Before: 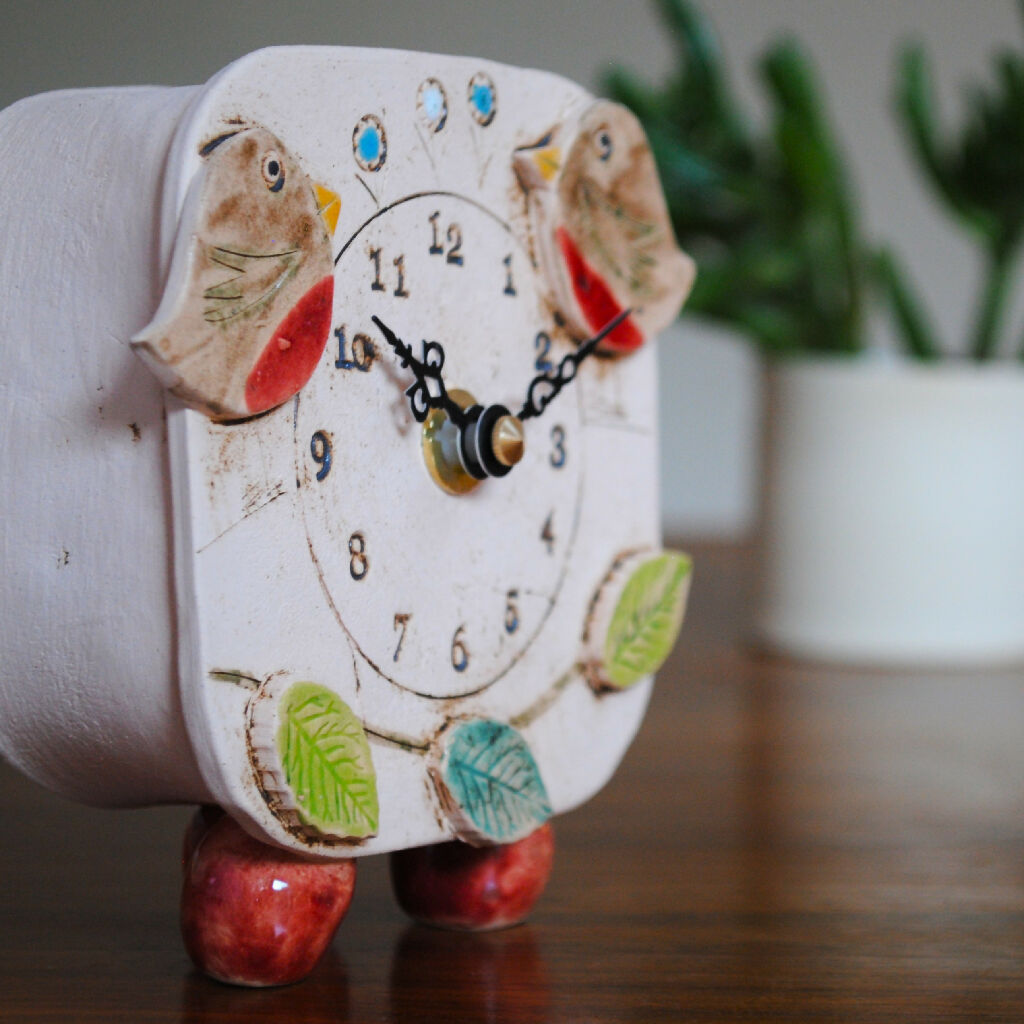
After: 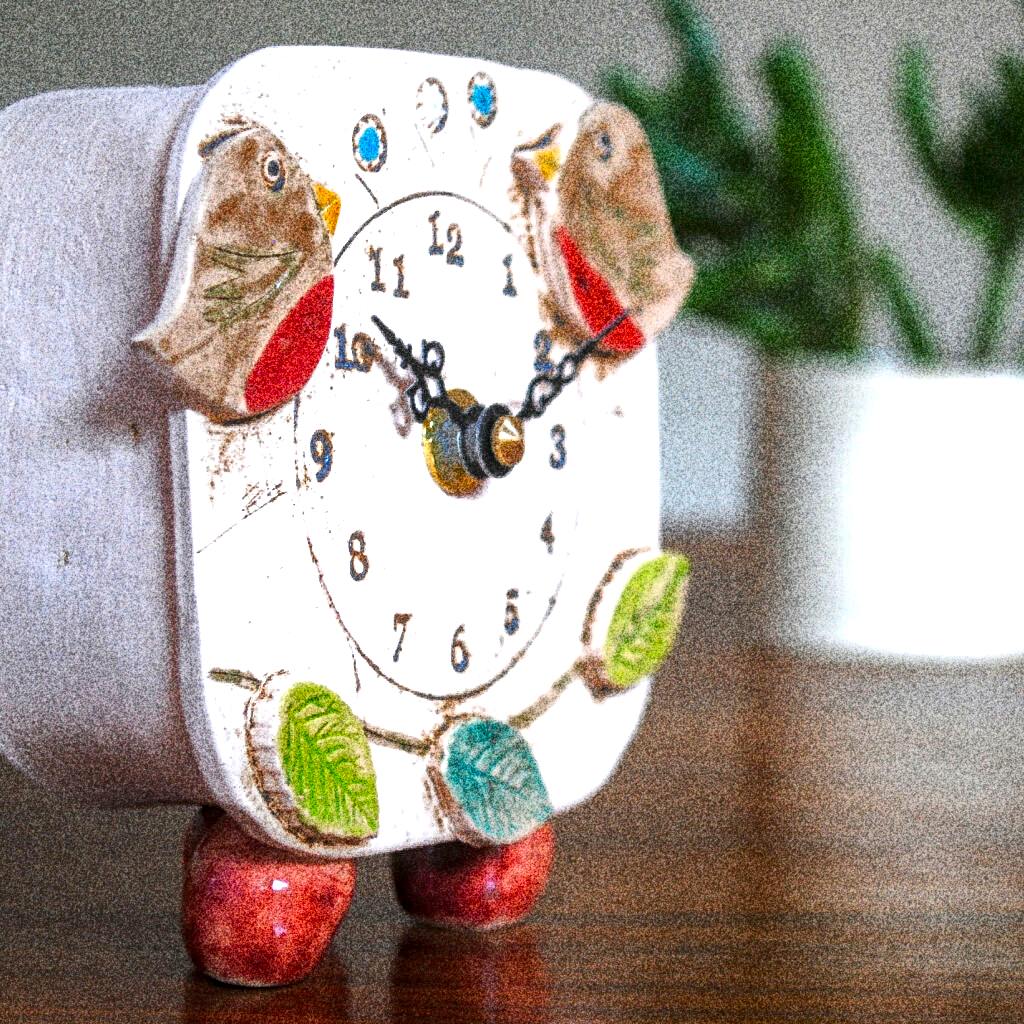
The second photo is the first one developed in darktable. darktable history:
local contrast: highlights 60%, shadows 60%, detail 160%
exposure: black level correction 0.001, exposure 0.955 EV, compensate exposure bias true, compensate highlight preservation false
shadows and highlights: highlights -60
grain: coarseness 30.02 ISO, strength 100%
contrast equalizer: y [[0.439, 0.44, 0.442, 0.457, 0.493, 0.498], [0.5 ×6], [0.5 ×6], [0 ×6], [0 ×6]]
